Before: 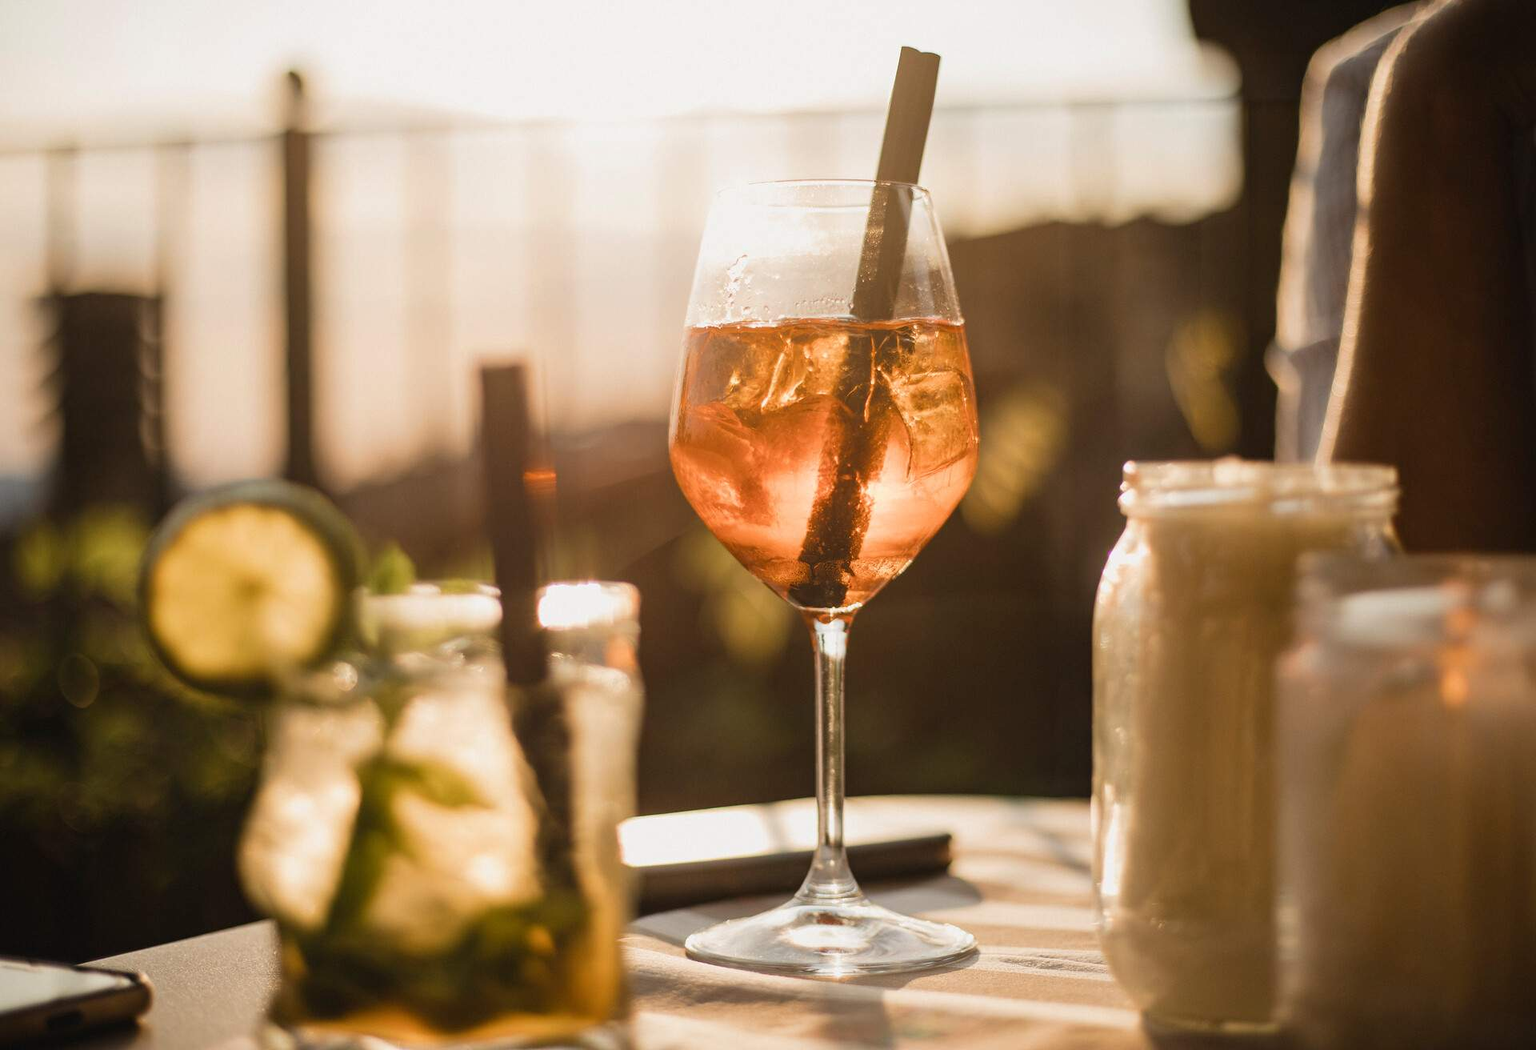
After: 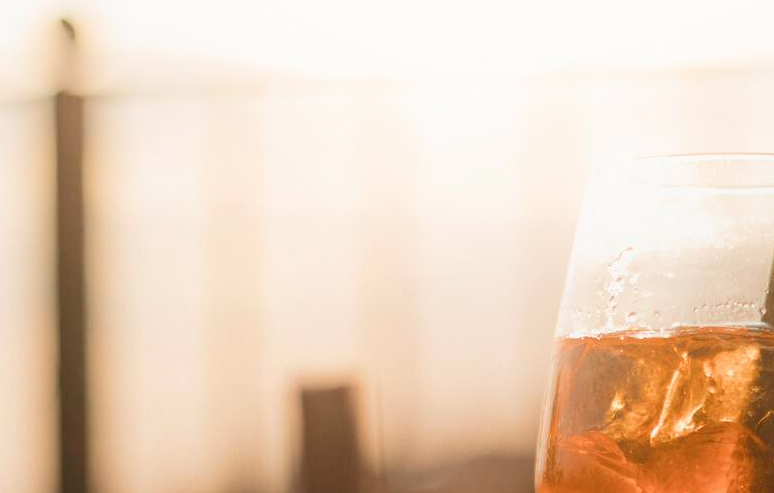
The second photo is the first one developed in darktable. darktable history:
crop: left 15.706%, top 5.442%, right 43.956%, bottom 56.922%
shadows and highlights: shadows -25.53, highlights 50.75, soften with gaussian
